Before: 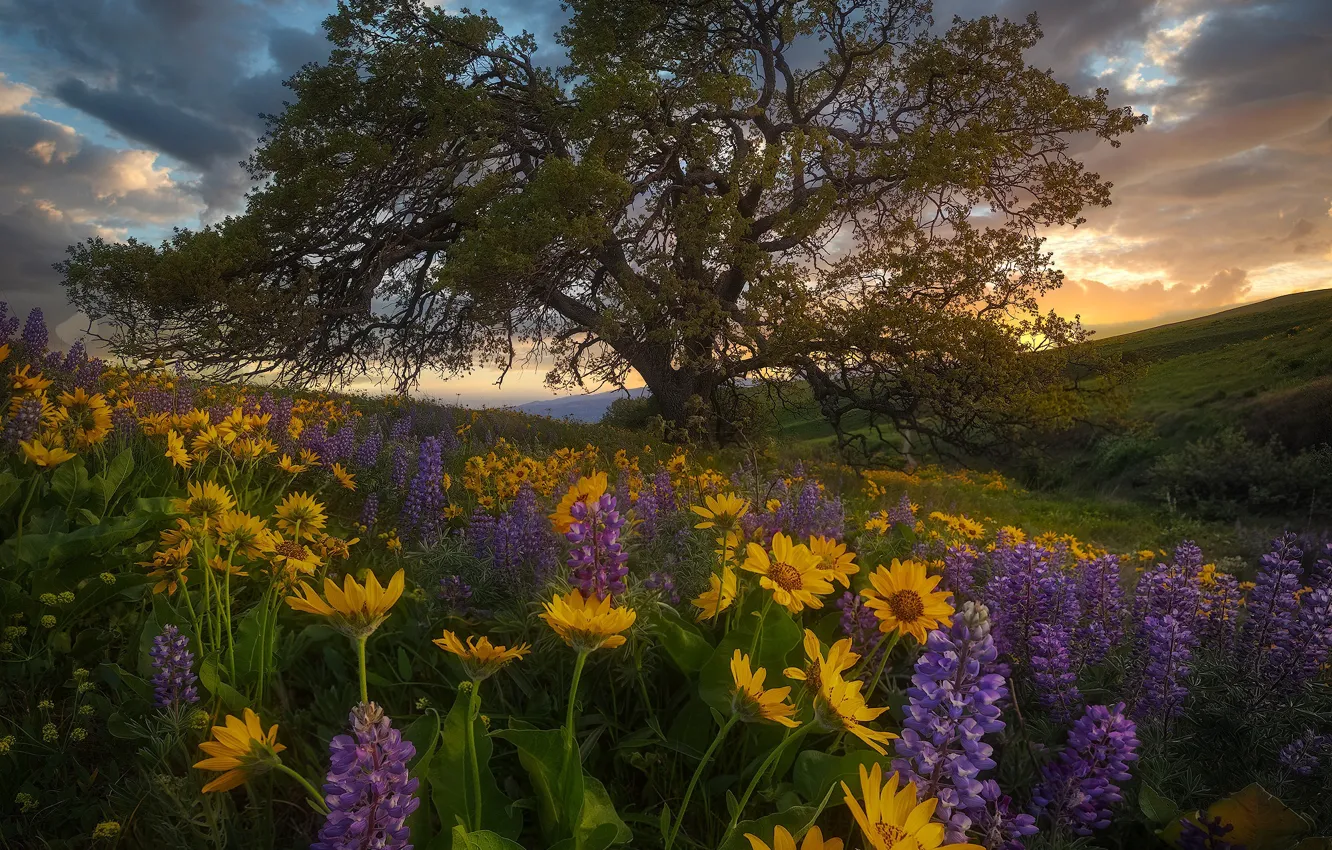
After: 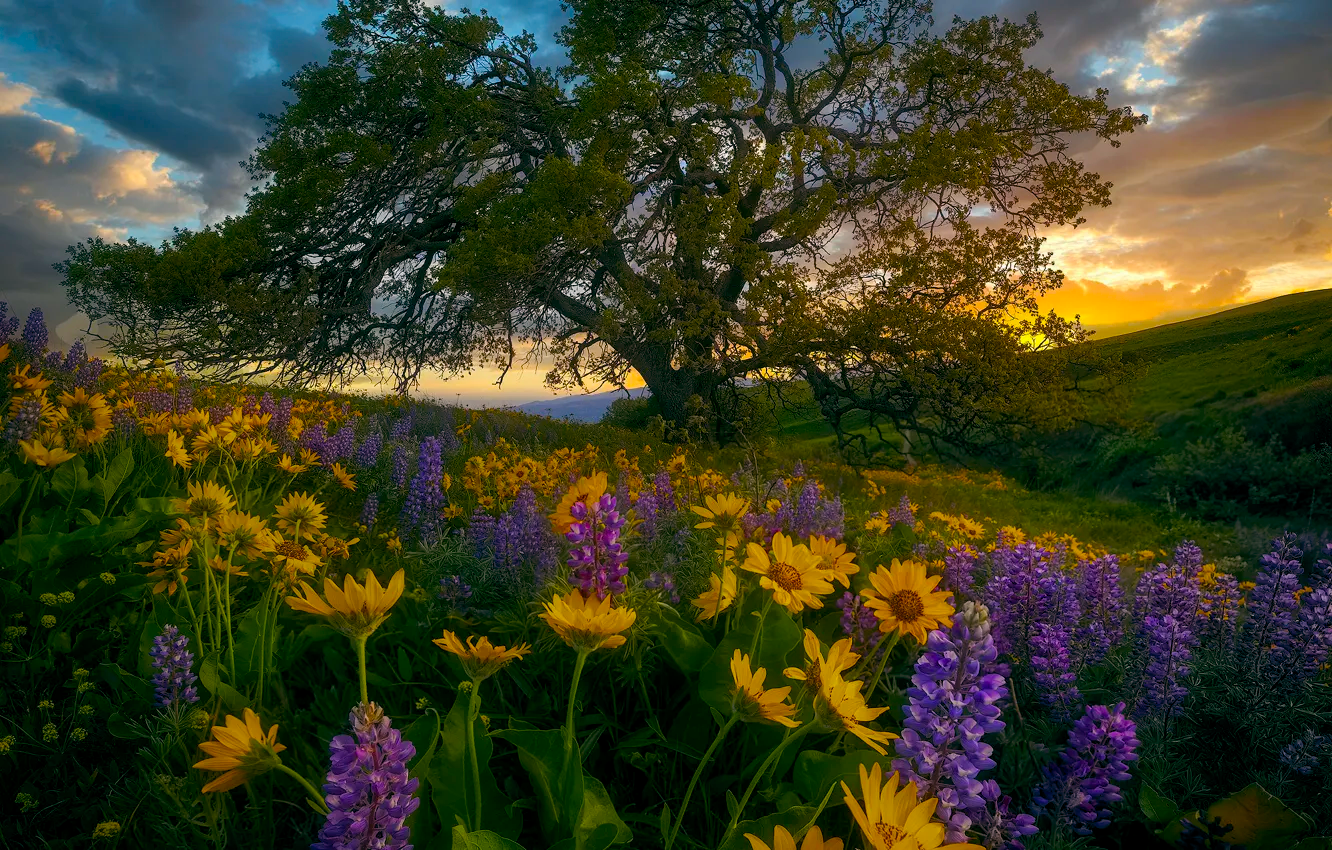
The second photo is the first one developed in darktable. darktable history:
color balance rgb: global offset › luminance -0.321%, global offset › chroma 0.115%, global offset › hue 167.95°, linear chroma grading › shadows 9.7%, linear chroma grading › highlights 10.169%, linear chroma grading › global chroma 14.812%, linear chroma grading › mid-tones 14.898%, perceptual saturation grading › global saturation 30.707%, global vibrance -24.344%
